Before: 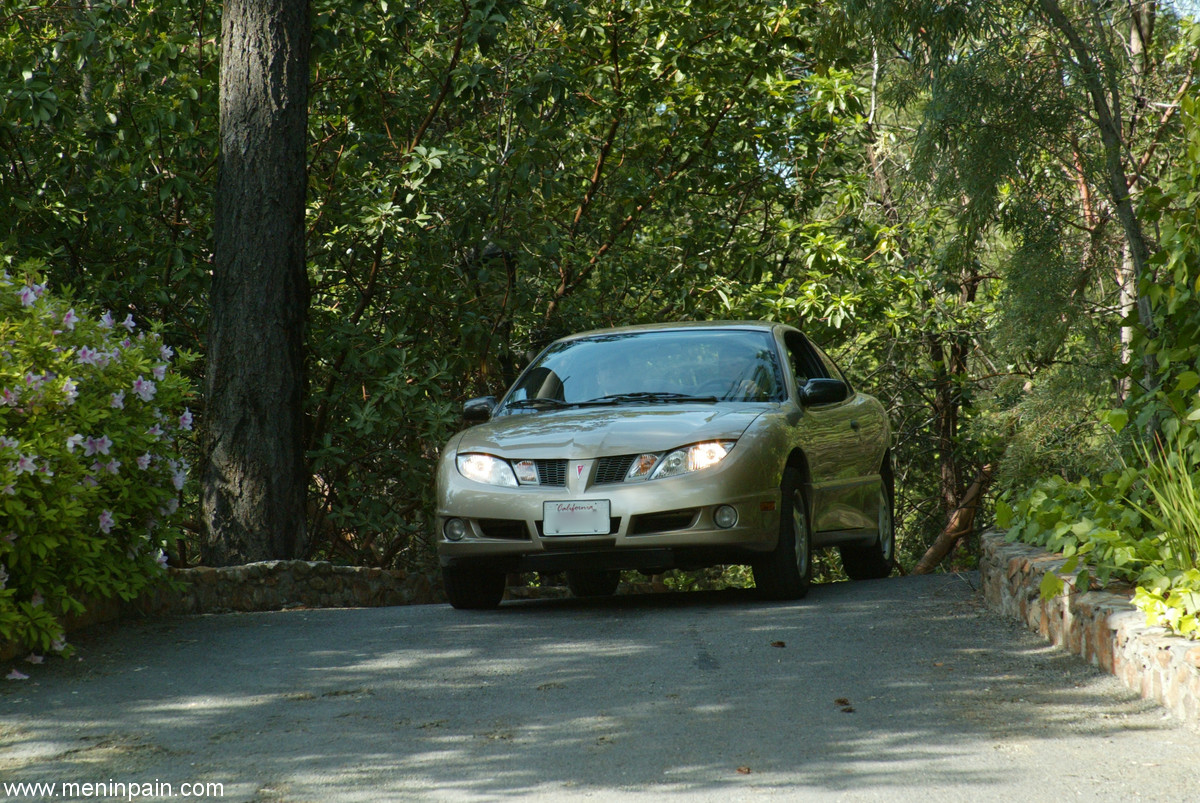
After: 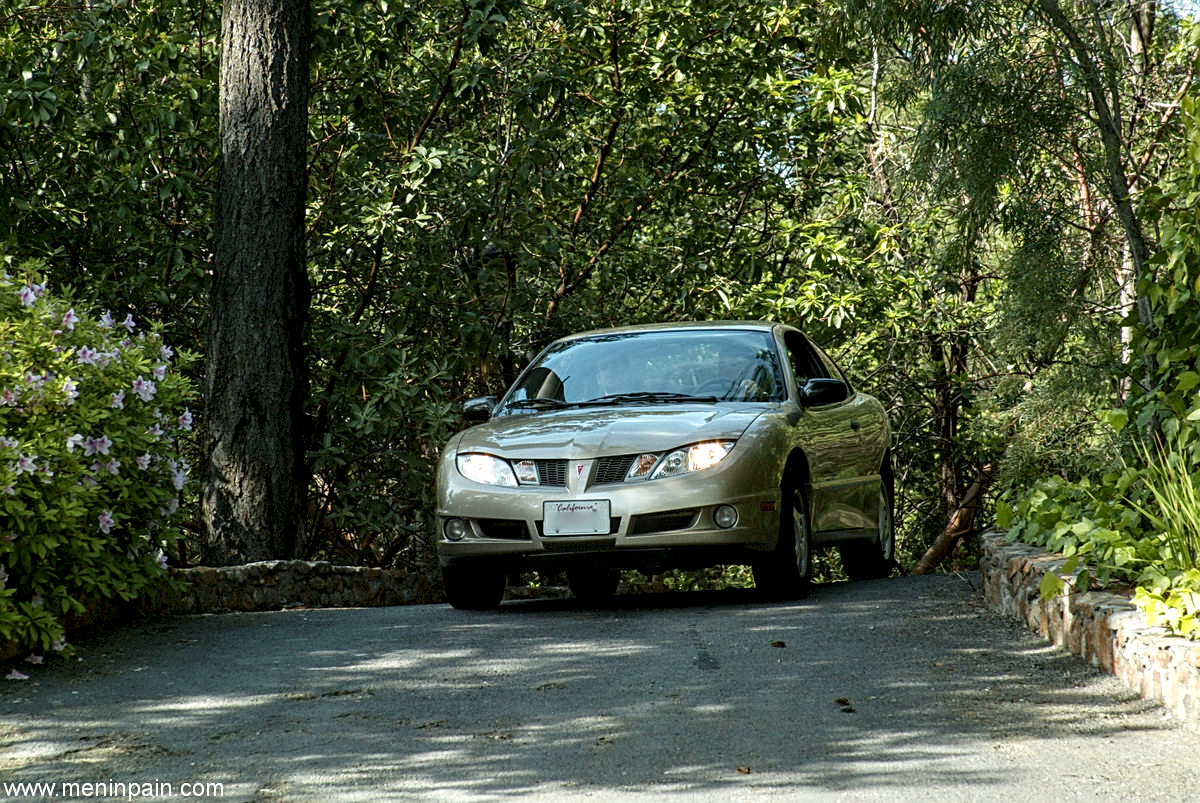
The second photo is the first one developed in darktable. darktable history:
sharpen: on, module defaults
local contrast: detail 160%
